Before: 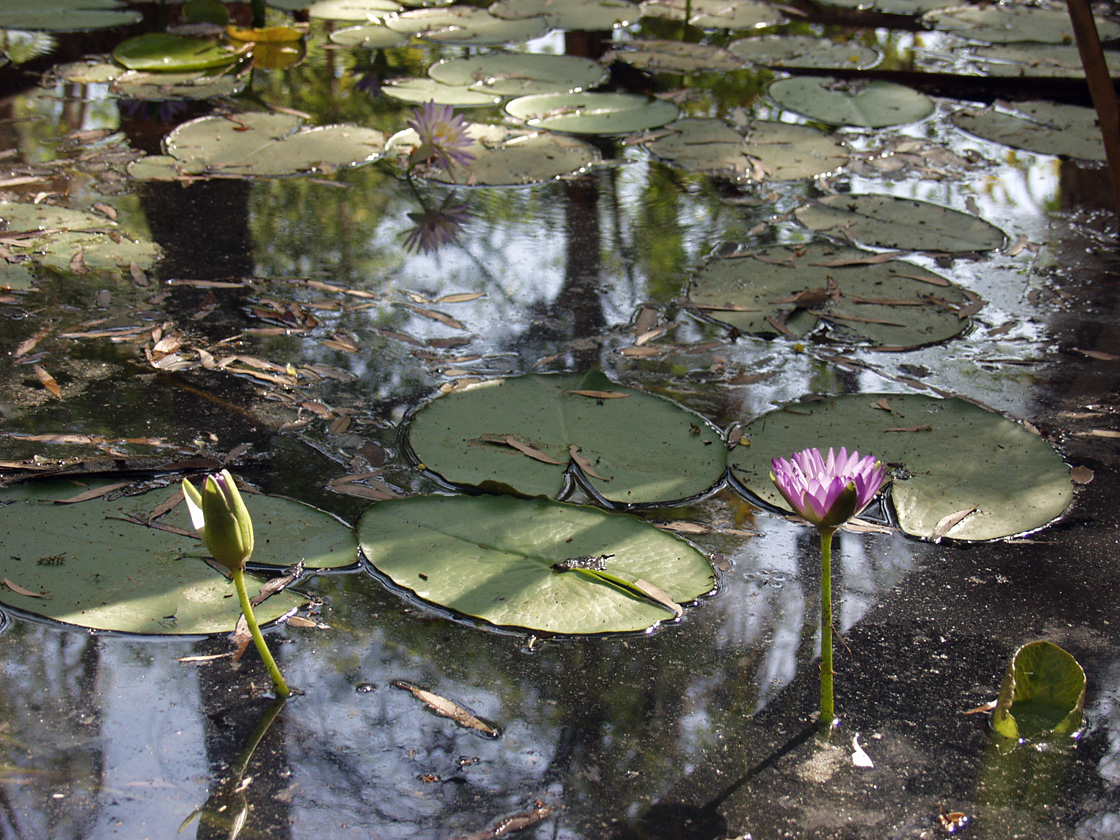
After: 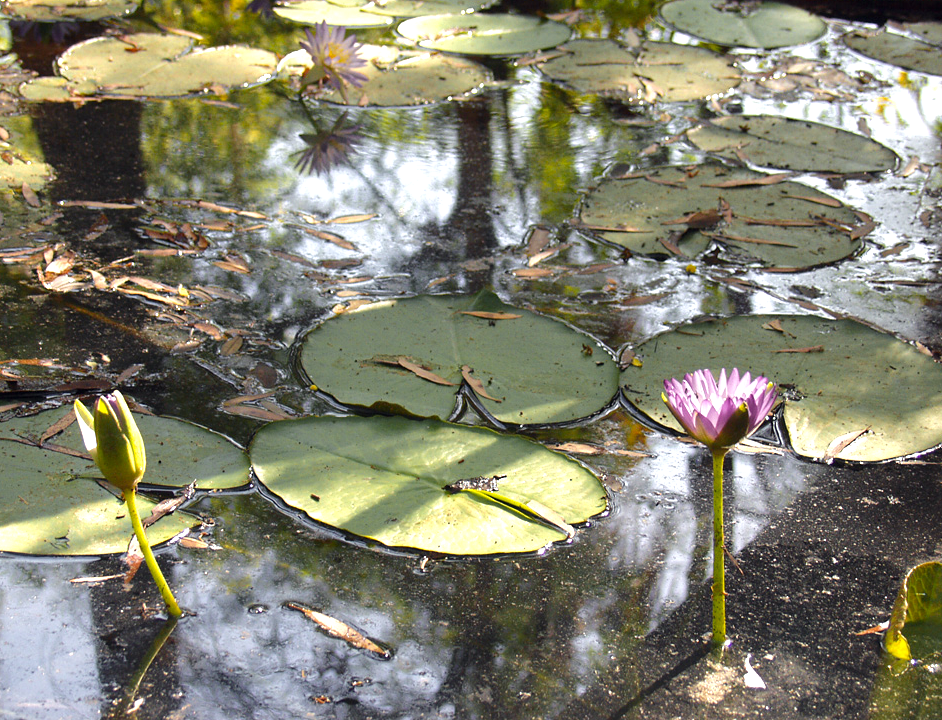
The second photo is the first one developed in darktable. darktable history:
tone equalizer: luminance estimator HSV value / RGB max
crop and rotate: left 9.715%, top 9.499%, right 6.175%, bottom 4.712%
exposure: black level correction 0, exposure 0.695 EV, compensate exposure bias true, compensate highlight preservation false
color zones: curves: ch0 [(0, 0.511) (0.143, 0.531) (0.286, 0.56) (0.429, 0.5) (0.571, 0.5) (0.714, 0.5) (0.857, 0.5) (1, 0.5)]; ch1 [(0, 0.525) (0.143, 0.705) (0.286, 0.715) (0.429, 0.35) (0.571, 0.35) (0.714, 0.35) (0.857, 0.4) (1, 0.4)]; ch2 [(0, 0.572) (0.143, 0.512) (0.286, 0.473) (0.429, 0.45) (0.571, 0.5) (0.714, 0.5) (0.857, 0.518) (1, 0.518)]
shadows and highlights: shadows 32.02, highlights -31.45, soften with gaussian
